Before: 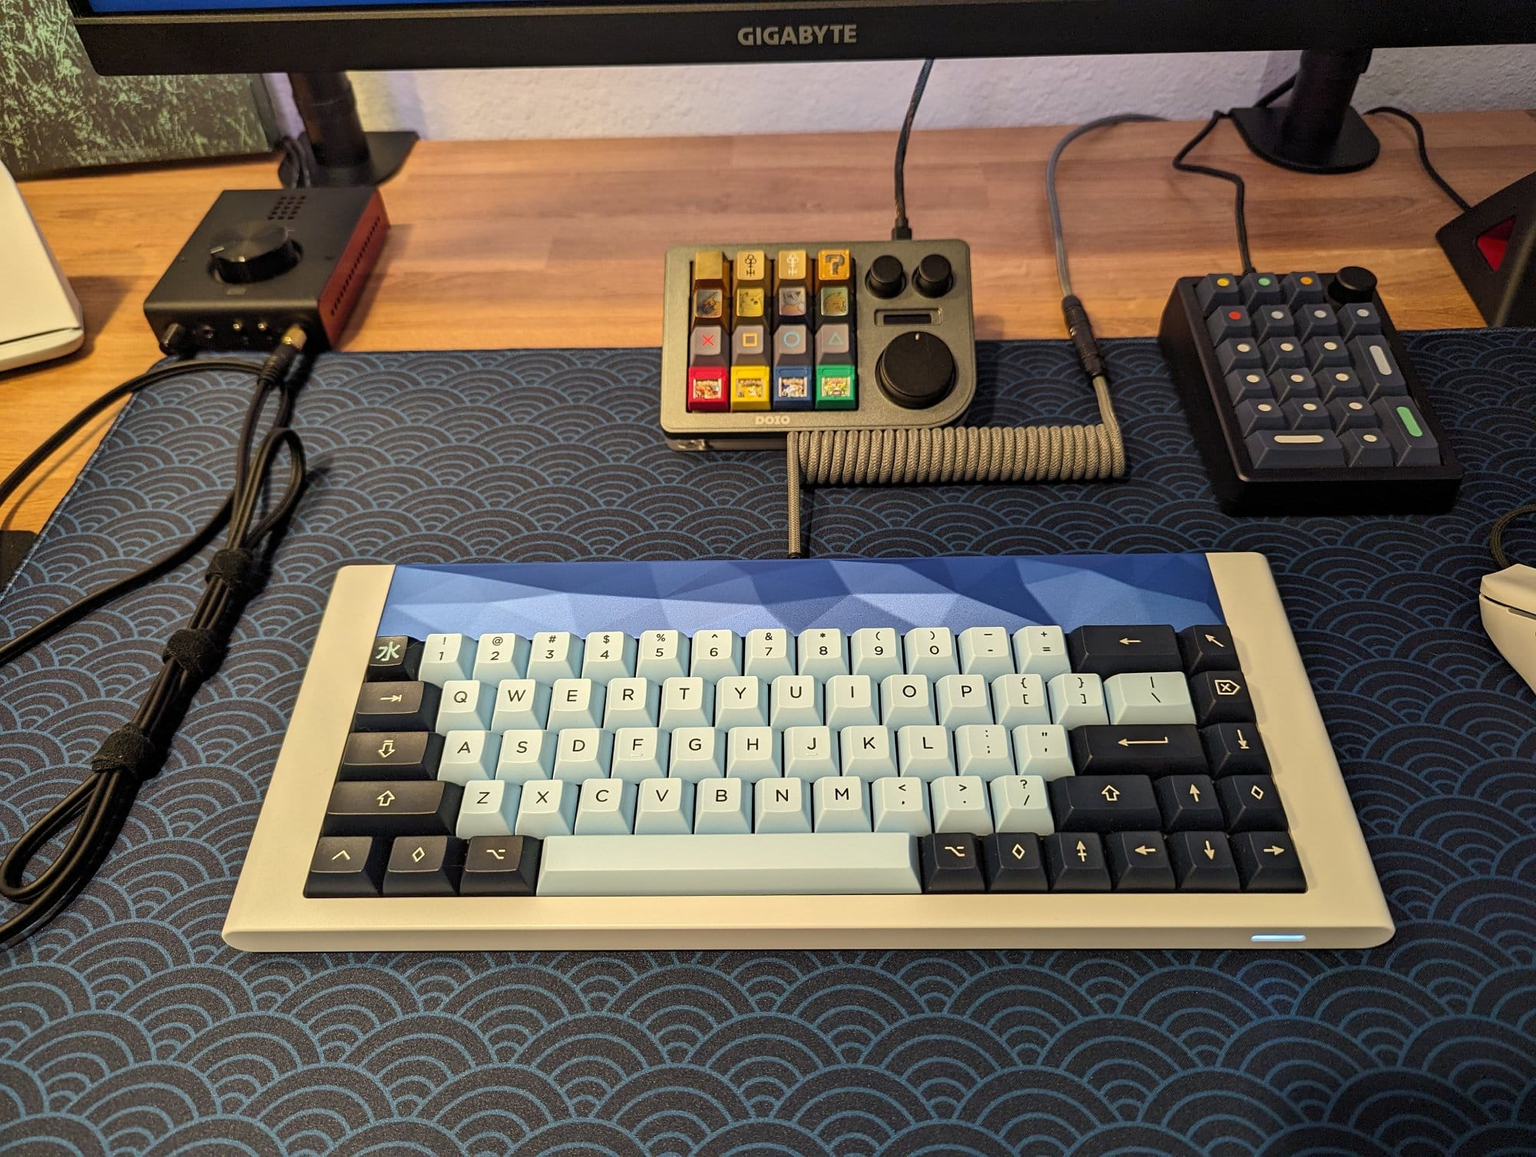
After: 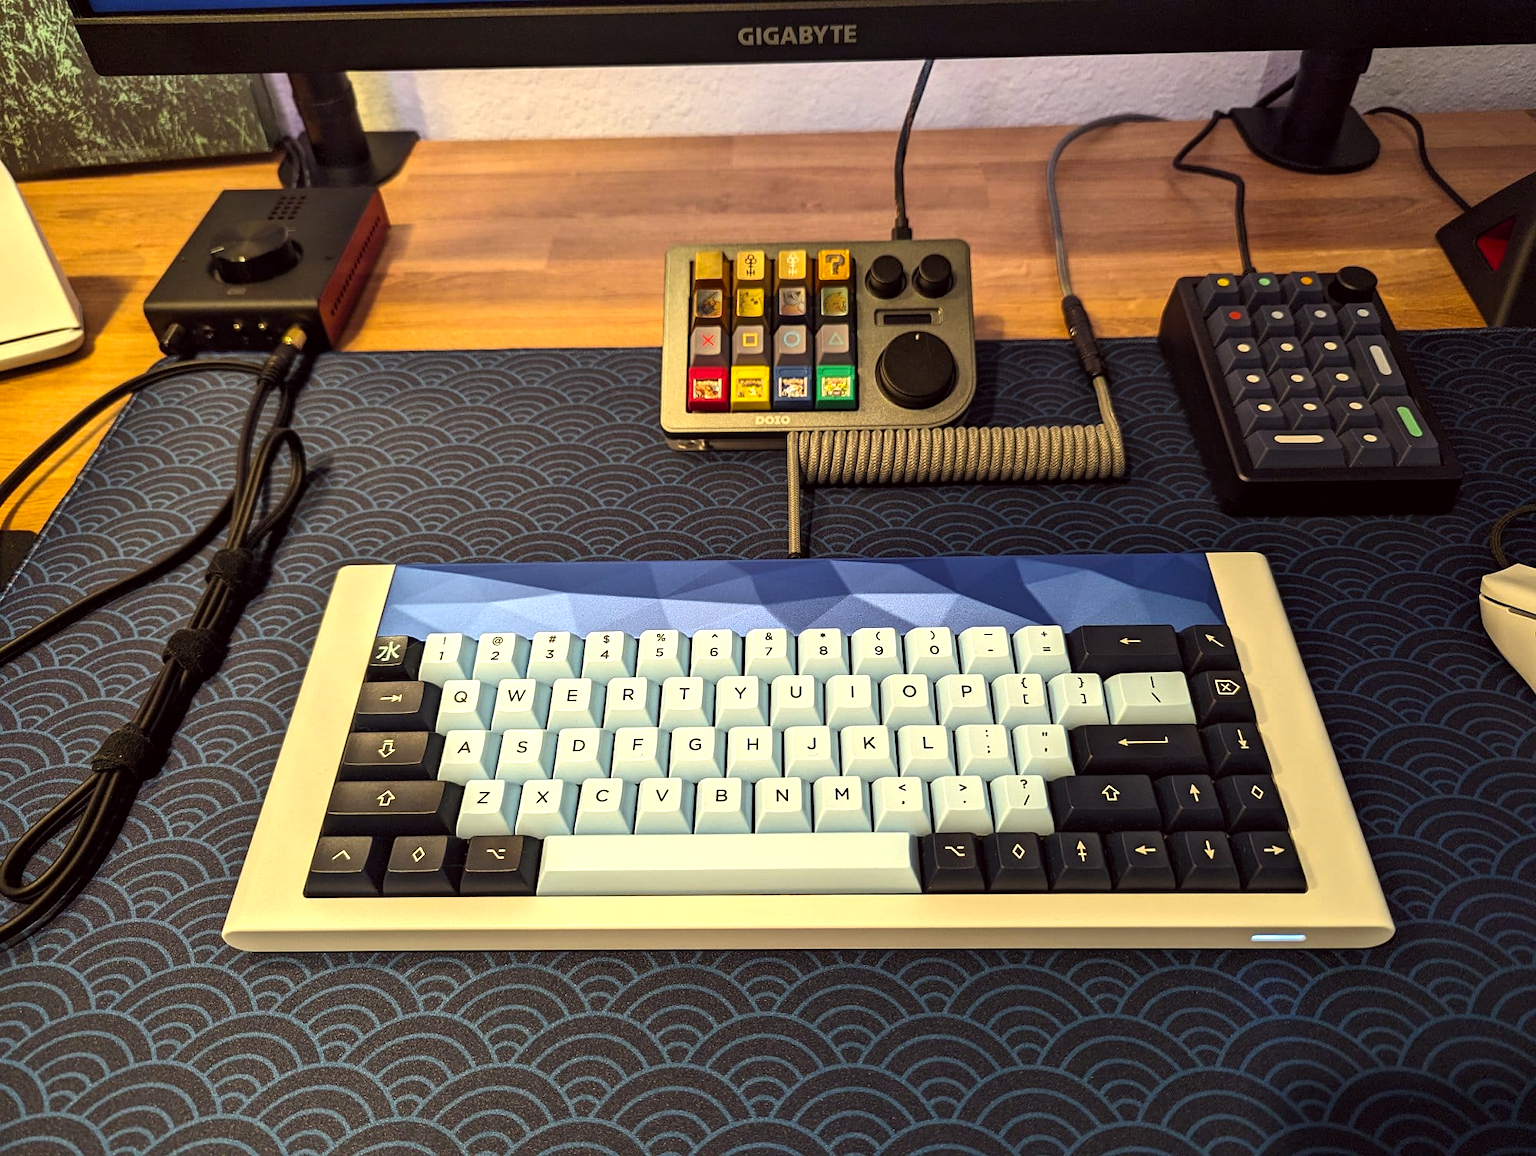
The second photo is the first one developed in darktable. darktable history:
color balance rgb: perceptual saturation grading › global saturation 9.897%, perceptual brilliance grading › global brilliance 14.986%, perceptual brilliance grading › shadows -34.372%, global vibrance 9.789%
color correction: highlights a* -1.07, highlights b* 4.48, shadows a* 3.52
